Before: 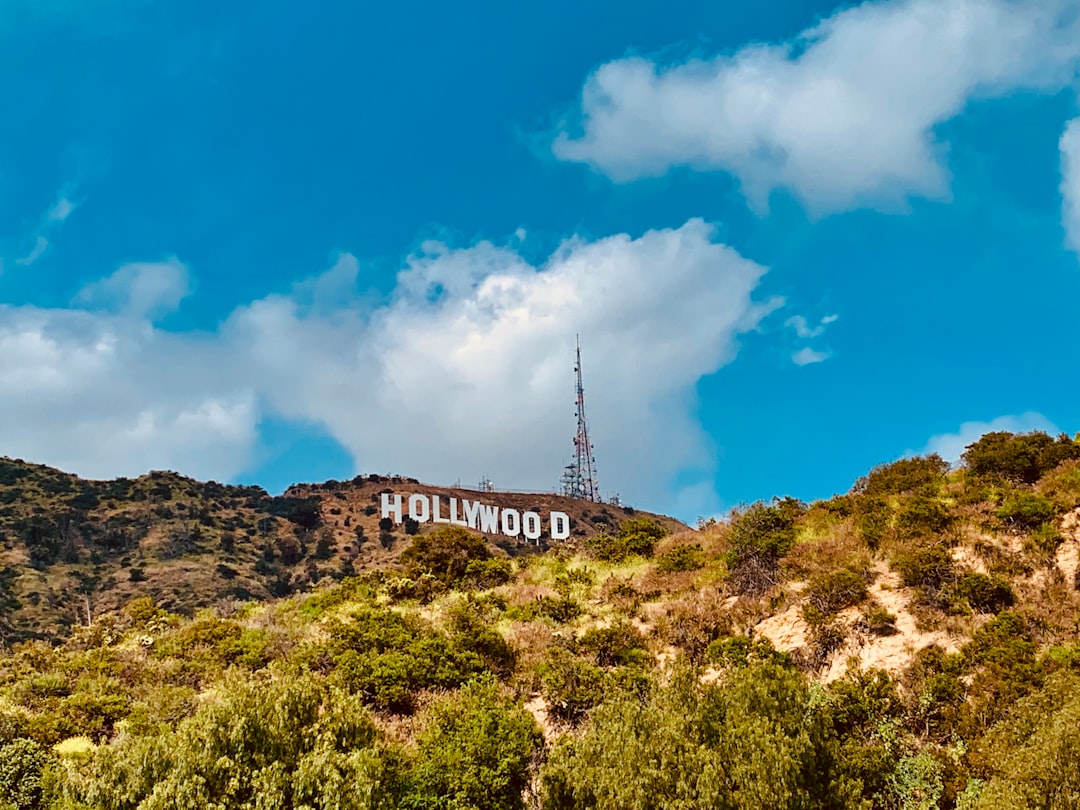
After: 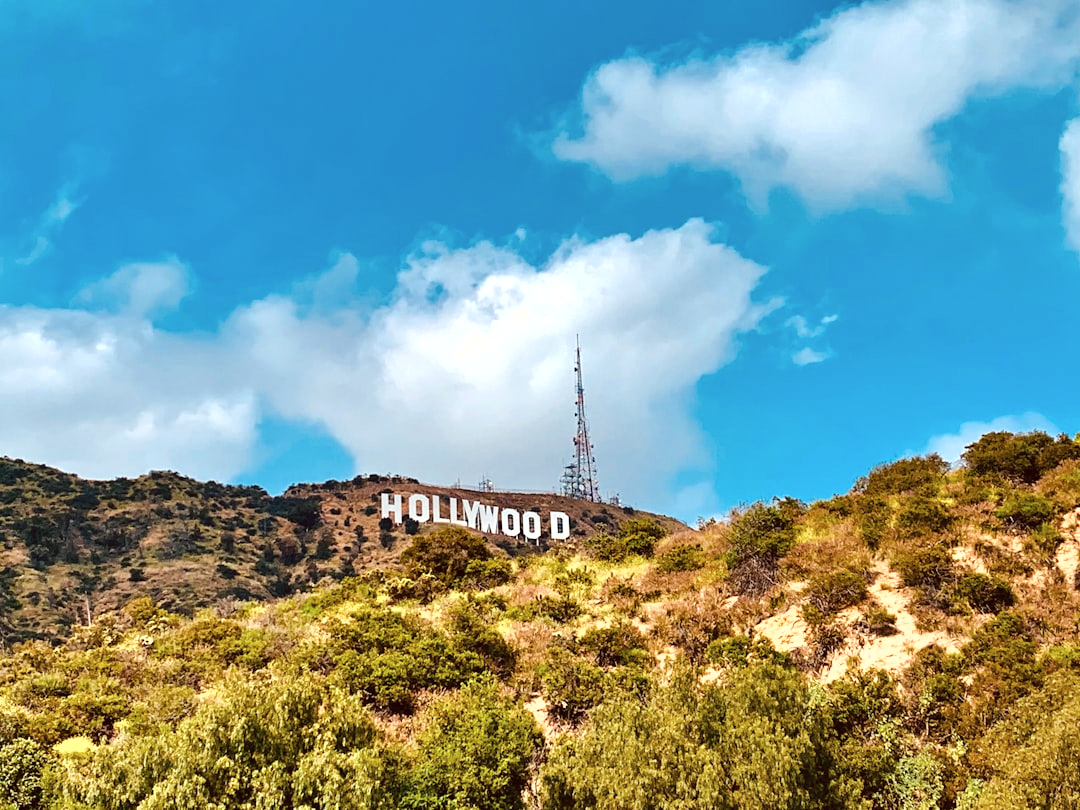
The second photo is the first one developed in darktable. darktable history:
shadows and highlights: radius 112.2, shadows 50.93, white point adjustment 9.16, highlights -3.97, soften with gaussian
exposure: exposure 0.171 EV, compensate highlight preservation false
